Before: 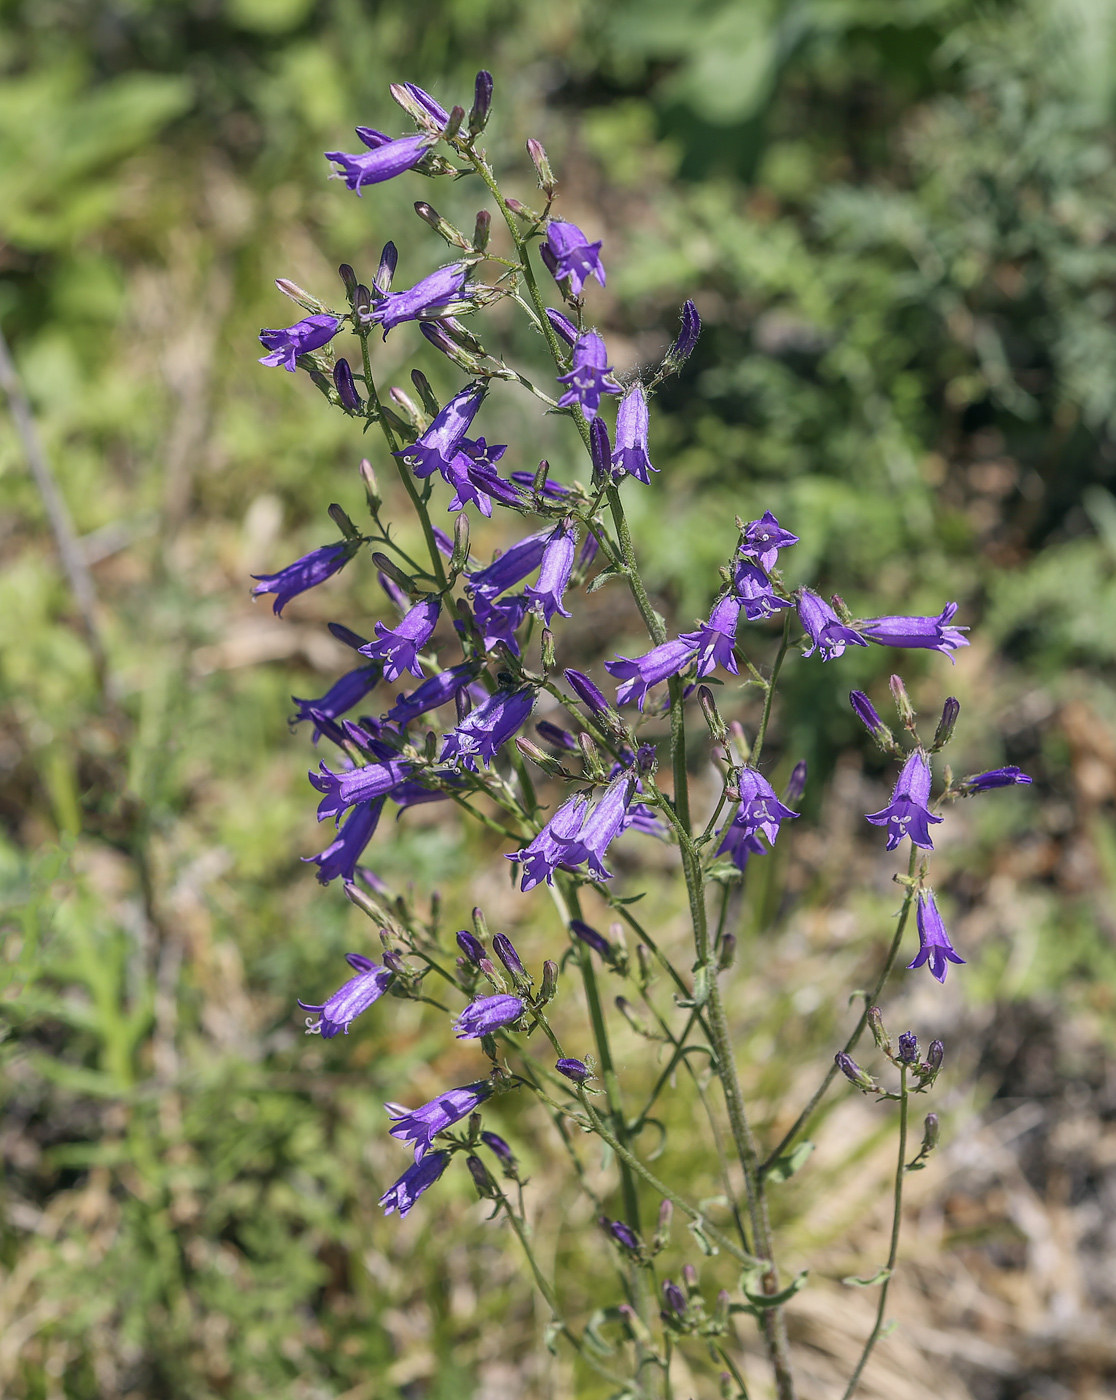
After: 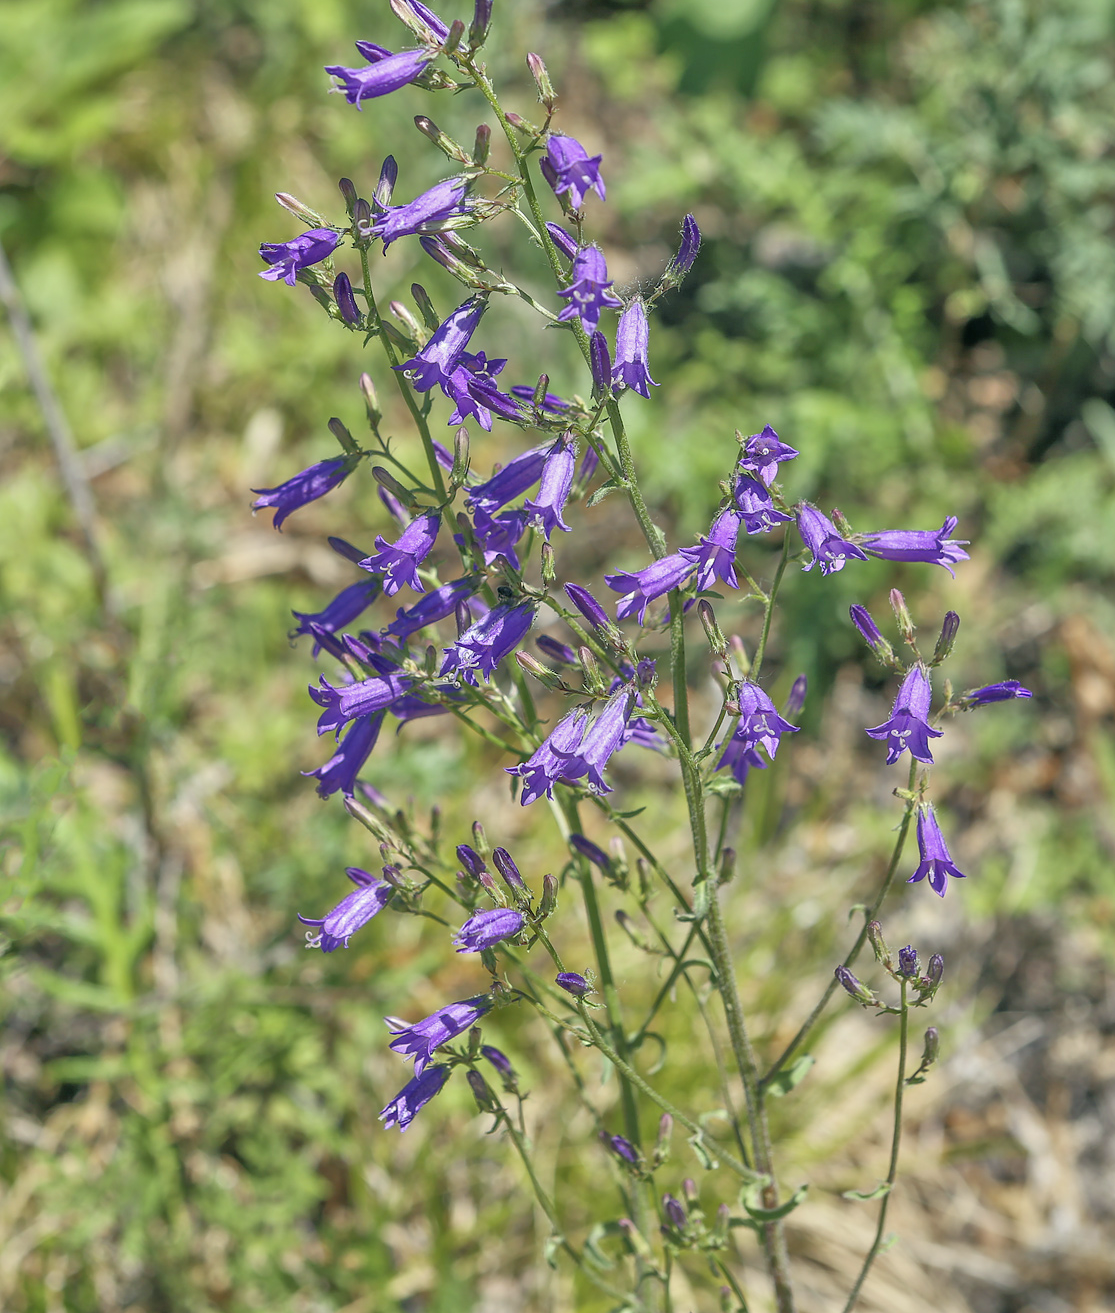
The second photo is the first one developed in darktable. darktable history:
crop and rotate: top 6.214%
color correction: highlights a* -4.73, highlights b* 5.03, saturation 0.968
tone equalizer: -7 EV 0.145 EV, -6 EV 0.632 EV, -5 EV 1.15 EV, -4 EV 1.33 EV, -3 EV 1.12 EV, -2 EV 0.6 EV, -1 EV 0.159 EV
